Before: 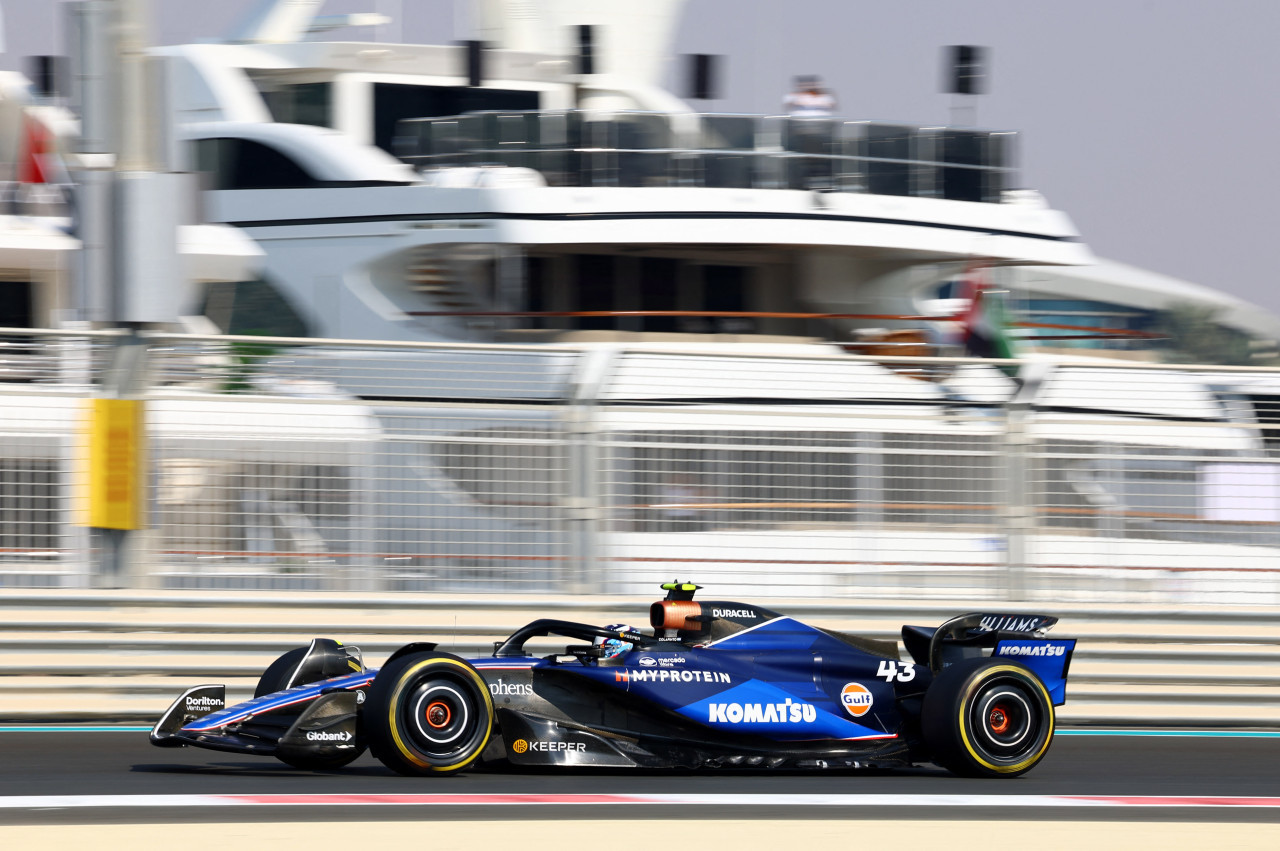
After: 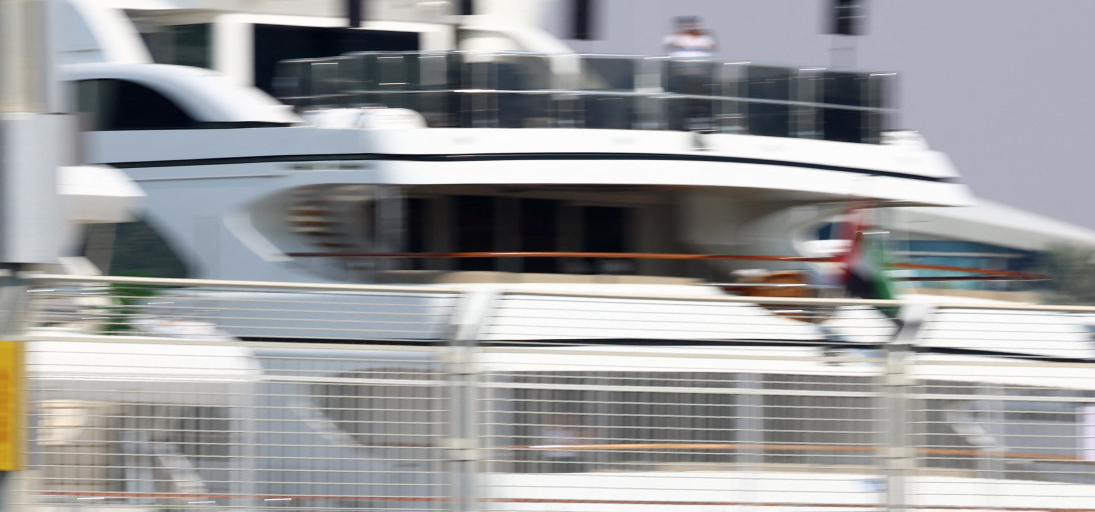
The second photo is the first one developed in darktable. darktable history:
color correction: highlights b* -0.049, saturation 0.984
crop and rotate: left 9.424%, top 7.086%, right 5.007%, bottom 32.725%
